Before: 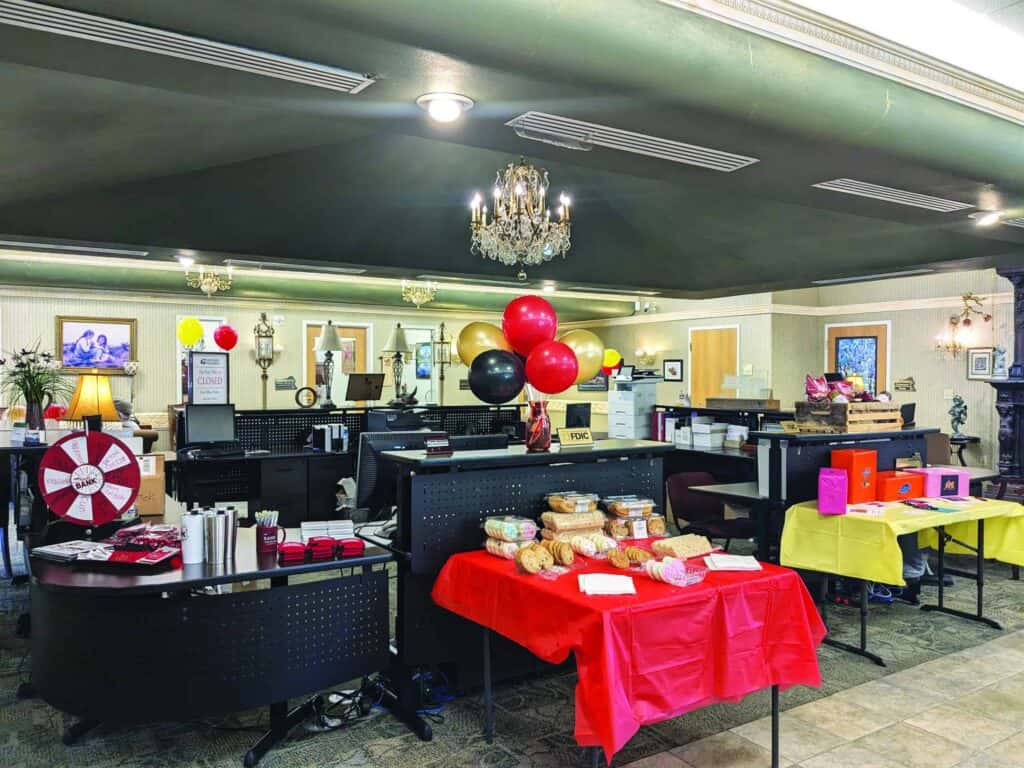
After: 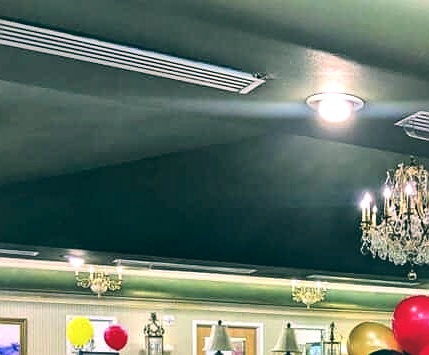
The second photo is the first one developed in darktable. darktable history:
contrast brightness saturation: brightness 0.15
color balance: lift [1.016, 0.983, 1, 1.017], gamma [0.78, 1.018, 1.043, 0.957], gain [0.786, 1.063, 0.937, 1.017], input saturation 118.26%, contrast 13.43%, contrast fulcrum 21.62%, output saturation 82.76%
crop and rotate: left 10.817%, top 0.062%, right 47.194%, bottom 53.626%
local contrast: mode bilateral grid, contrast 70, coarseness 75, detail 180%, midtone range 0.2
shadows and highlights: white point adjustment 1, soften with gaussian
sharpen: radius 0.969, amount 0.604
